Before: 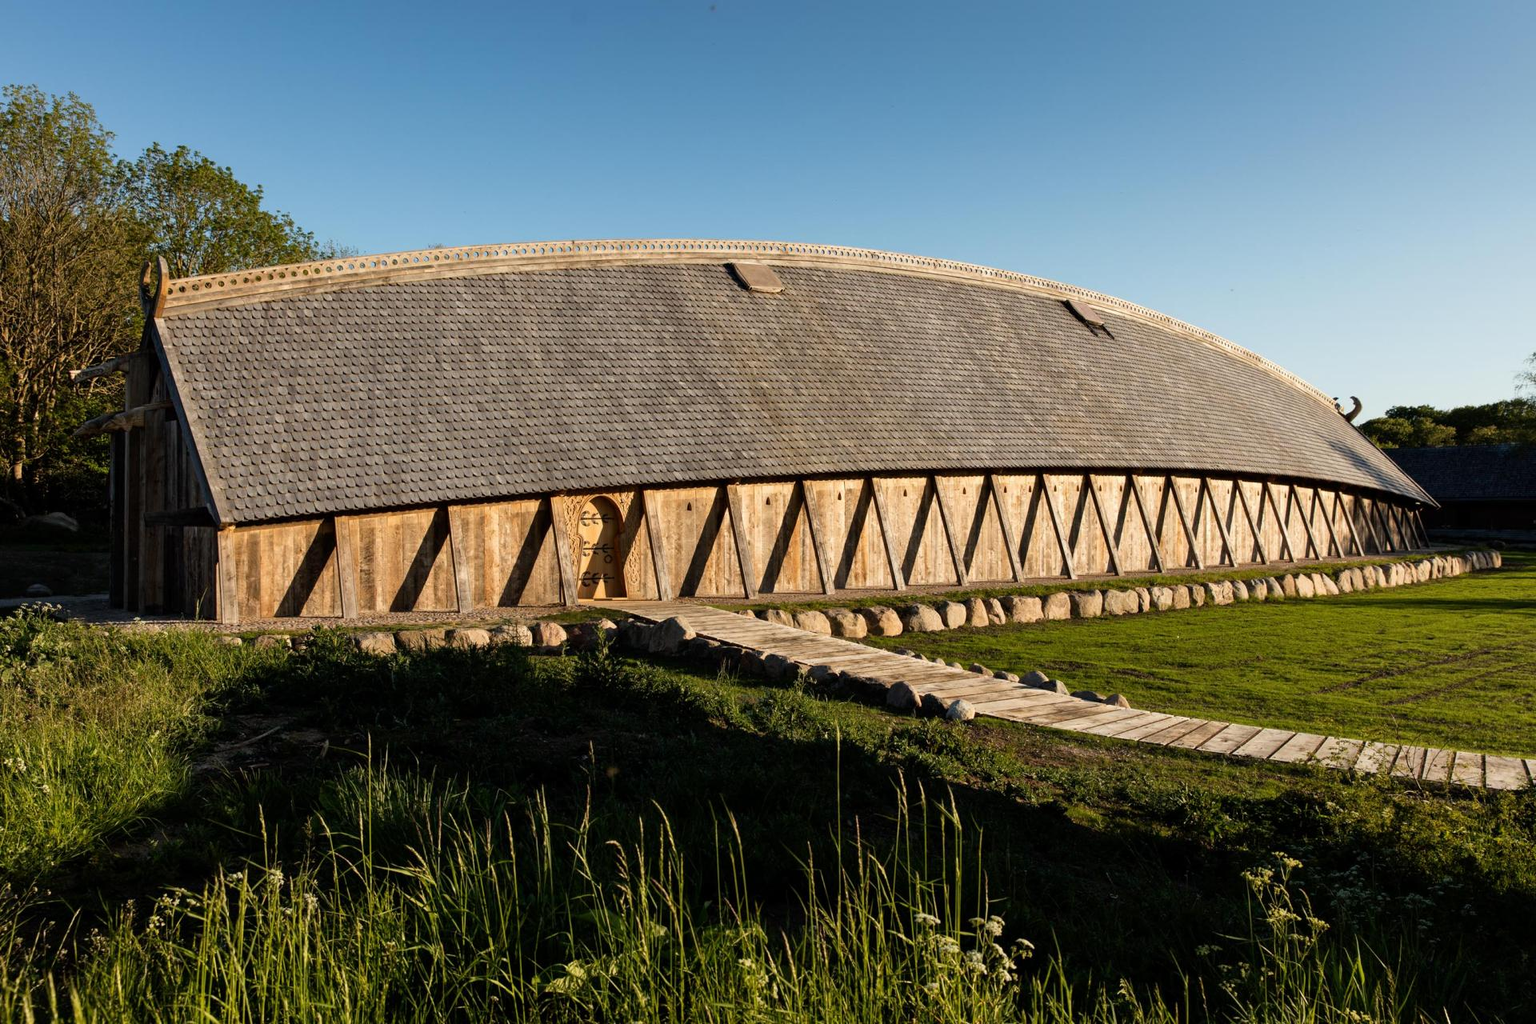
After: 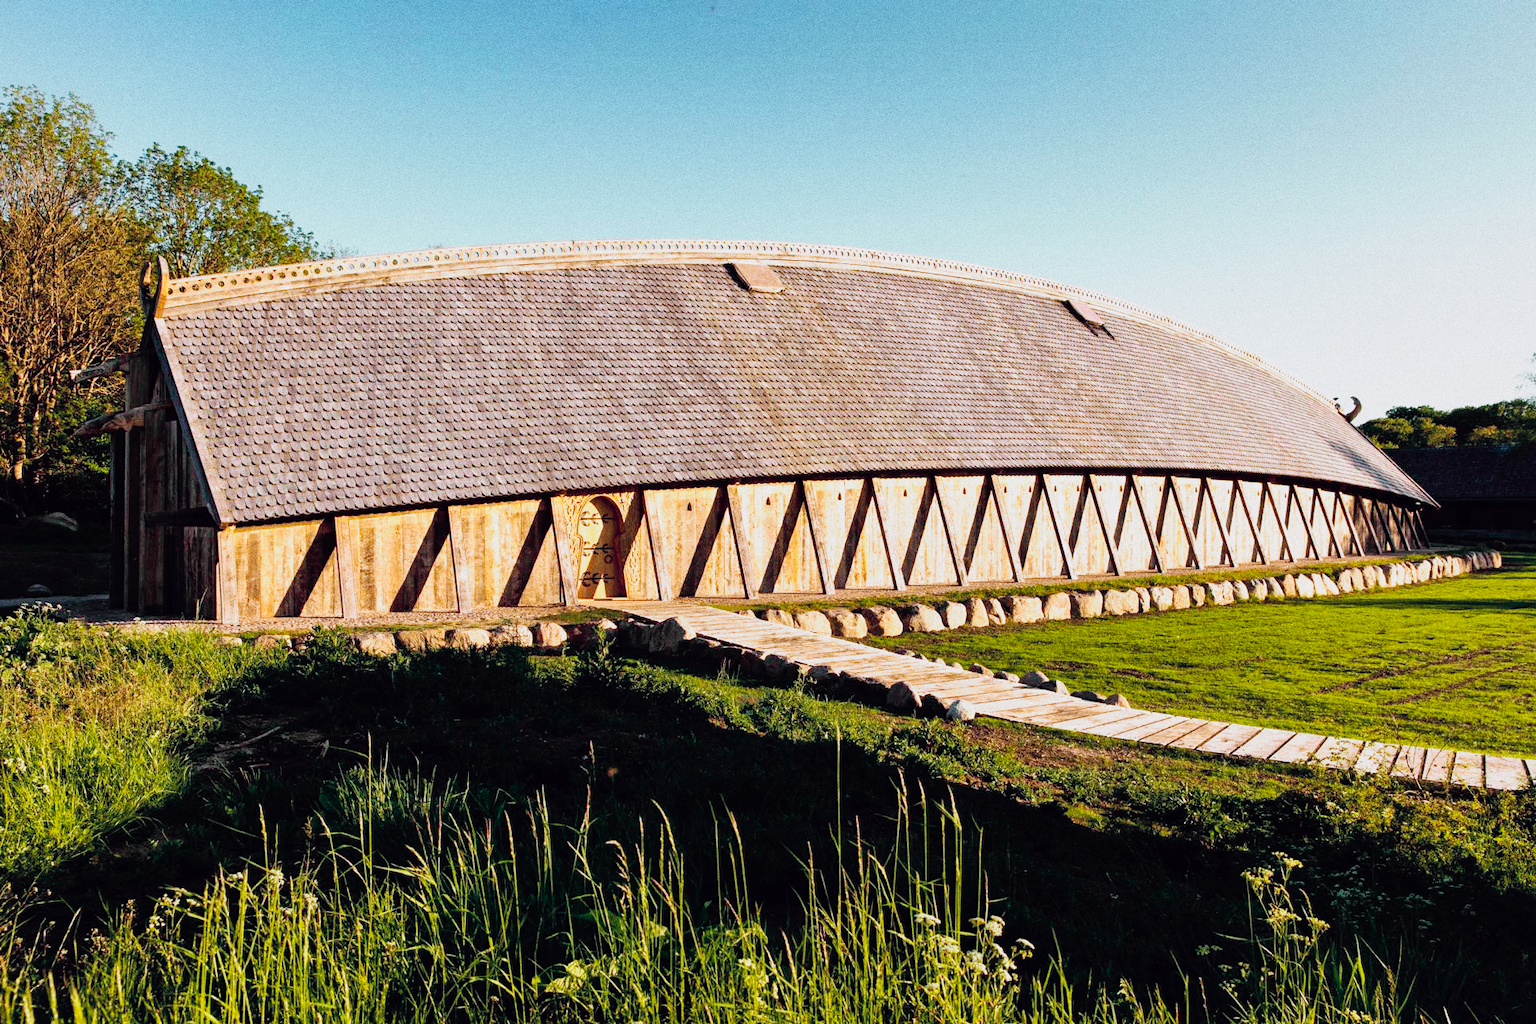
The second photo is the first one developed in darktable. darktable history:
tone curve: curves: ch0 [(0, 0) (0.822, 0.825) (0.994, 0.955)]; ch1 [(0, 0) (0.226, 0.261) (0.383, 0.397) (0.46, 0.46) (0.498, 0.501) (0.524, 0.543) (0.578, 0.575) (1, 1)]; ch2 [(0, 0) (0.438, 0.456) (0.5, 0.495) (0.547, 0.515) (0.597, 0.58) (0.629, 0.603) (1, 1)], color space Lab, independent channels, preserve colors none
shadows and highlights: on, module defaults
base curve: curves: ch0 [(0, 0) (0.007, 0.004) (0.027, 0.03) (0.046, 0.07) (0.207, 0.54) (0.442, 0.872) (0.673, 0.972) (1, 1)], preserve colors none
grain: coarseness 0.09 ISO, strength 40%
bloom: size 9%, threshold 100%, strength 7%
